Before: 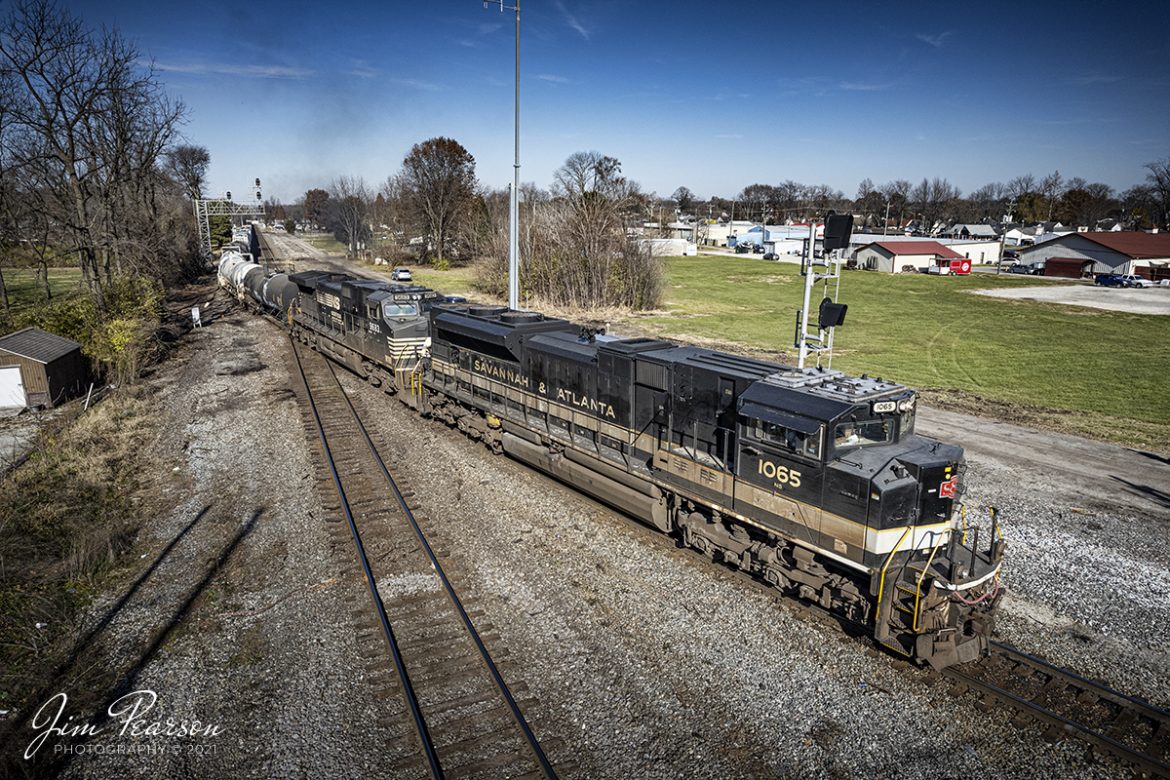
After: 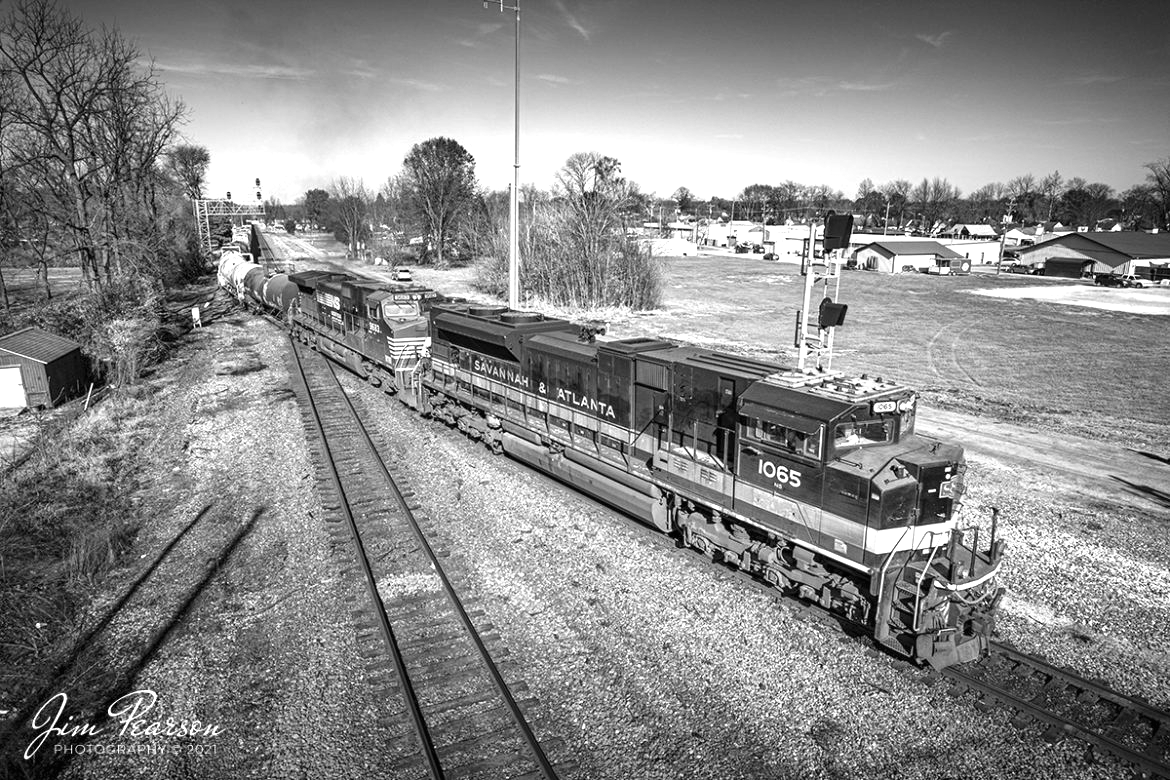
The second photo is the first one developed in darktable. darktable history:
exposure: black level correction 0, exposure 0.9 EV, compensate highlight preservation false
monochrome: on, module defaults
